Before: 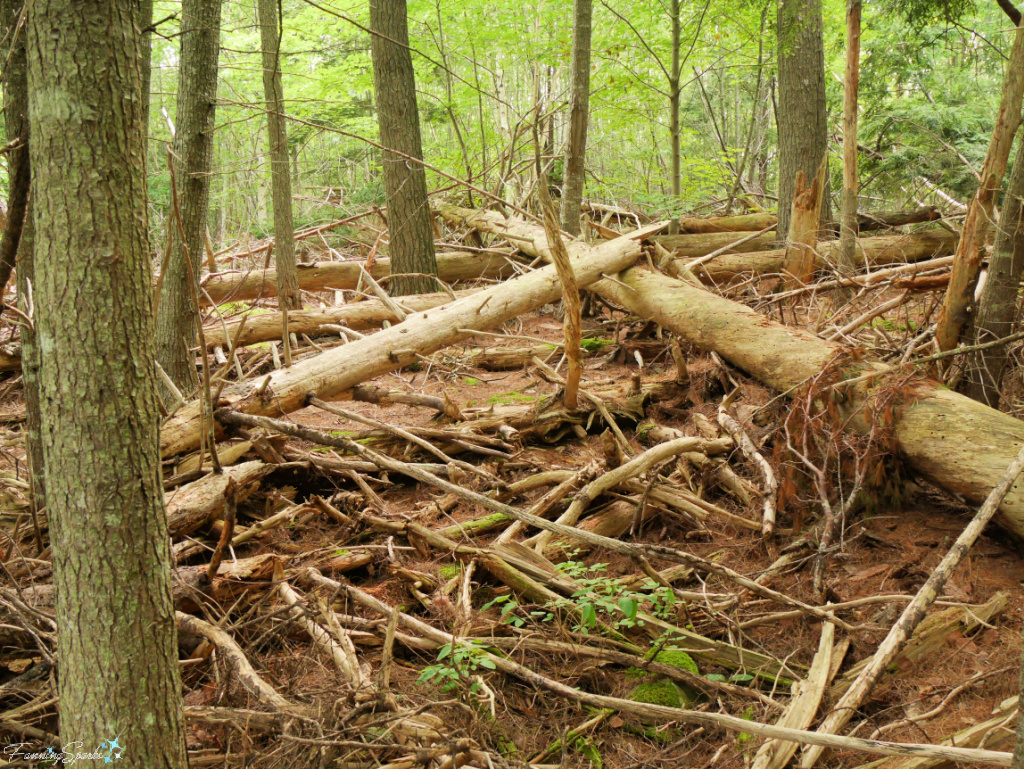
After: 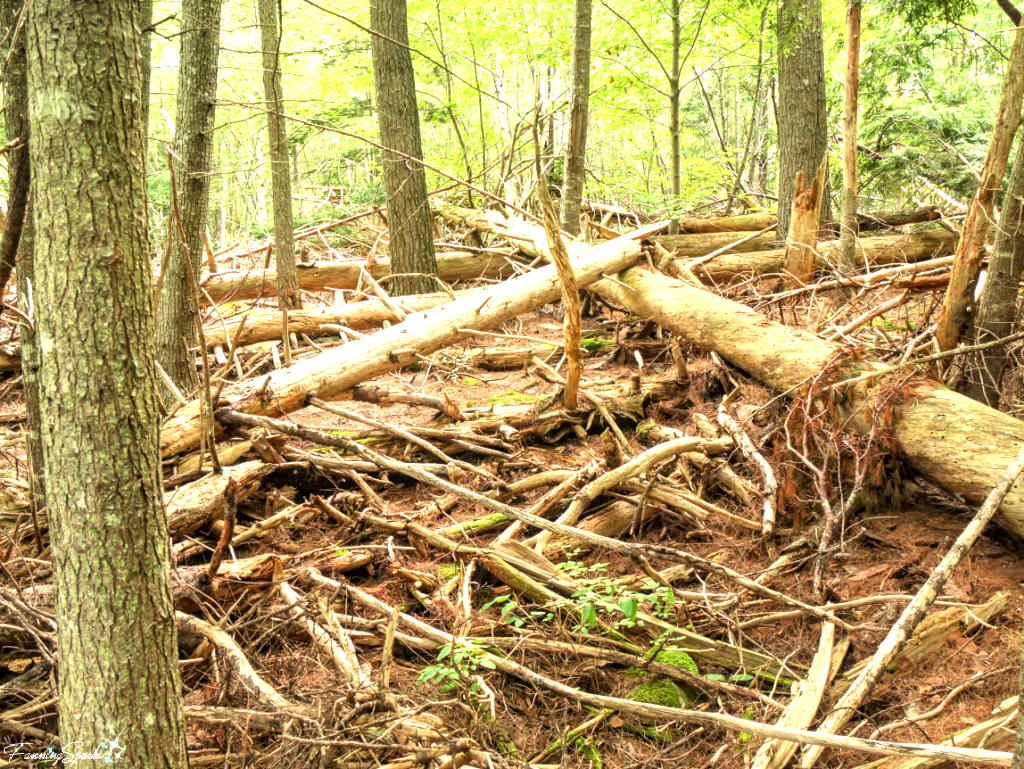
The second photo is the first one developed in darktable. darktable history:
exposure: exposure 0.94 EV, compensate exposure bias true, compensate highlight preservation false
local contrast: highlights 61%, detail 143%, midtone range 0.43
